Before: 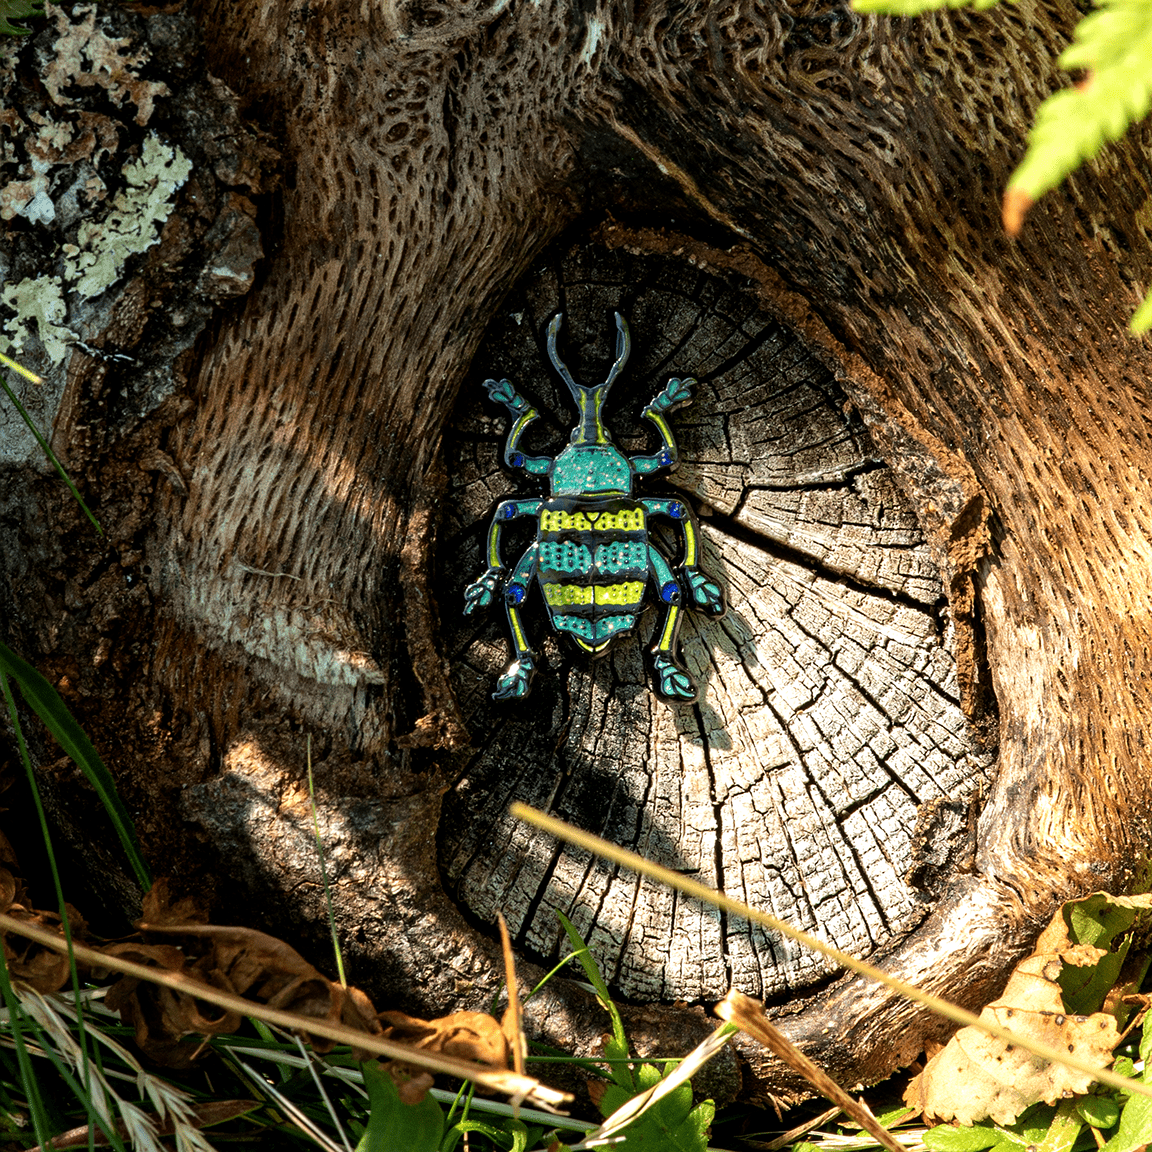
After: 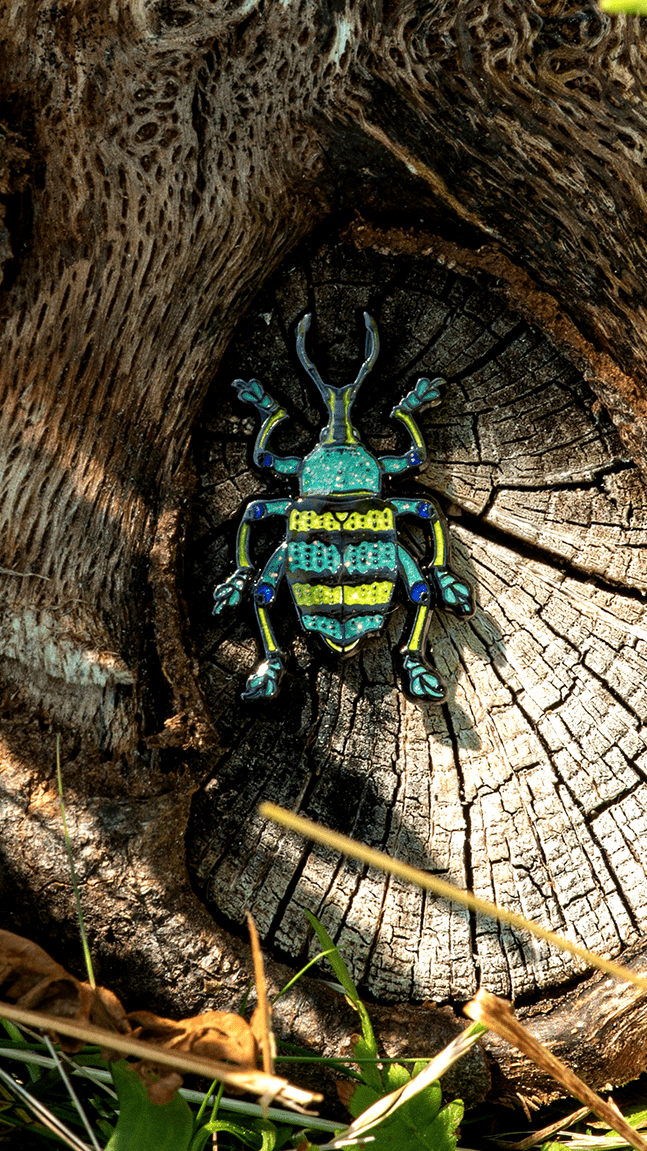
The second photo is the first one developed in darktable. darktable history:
crop: left 21.837%, right 21.984%, bottom 0.012%
base curve: preserve colors none
